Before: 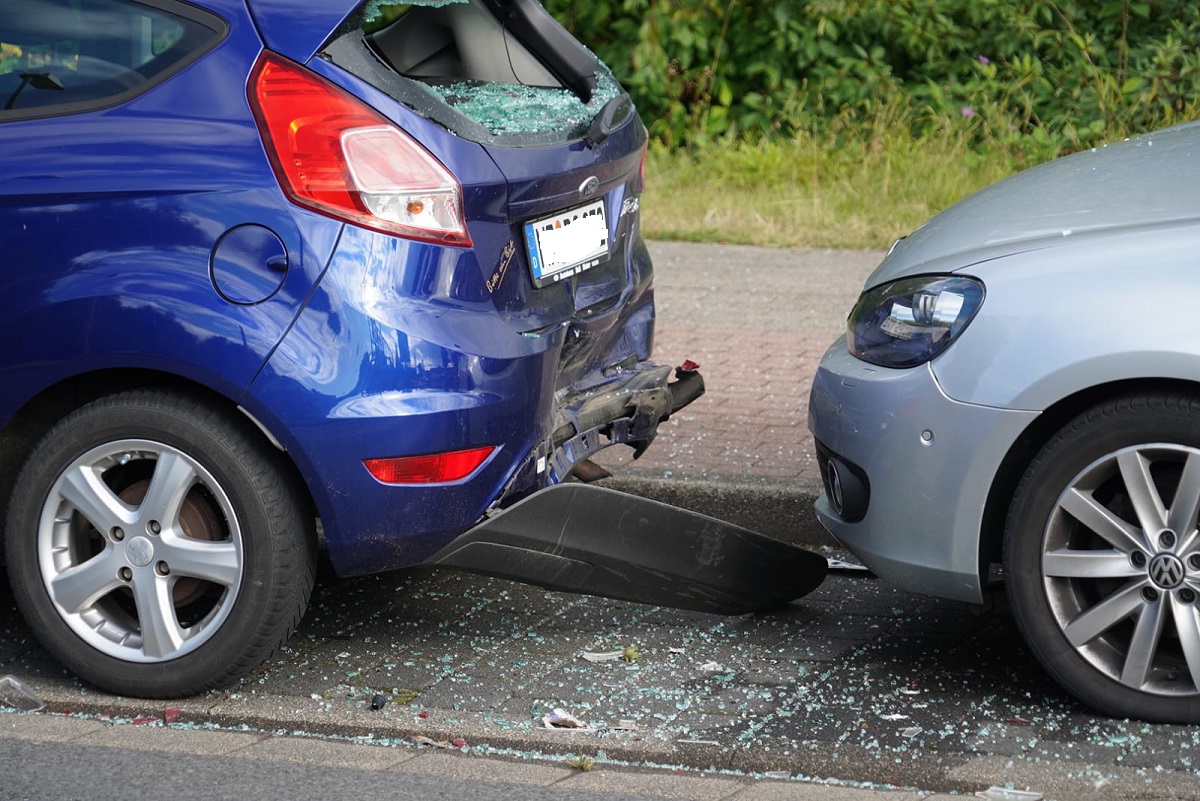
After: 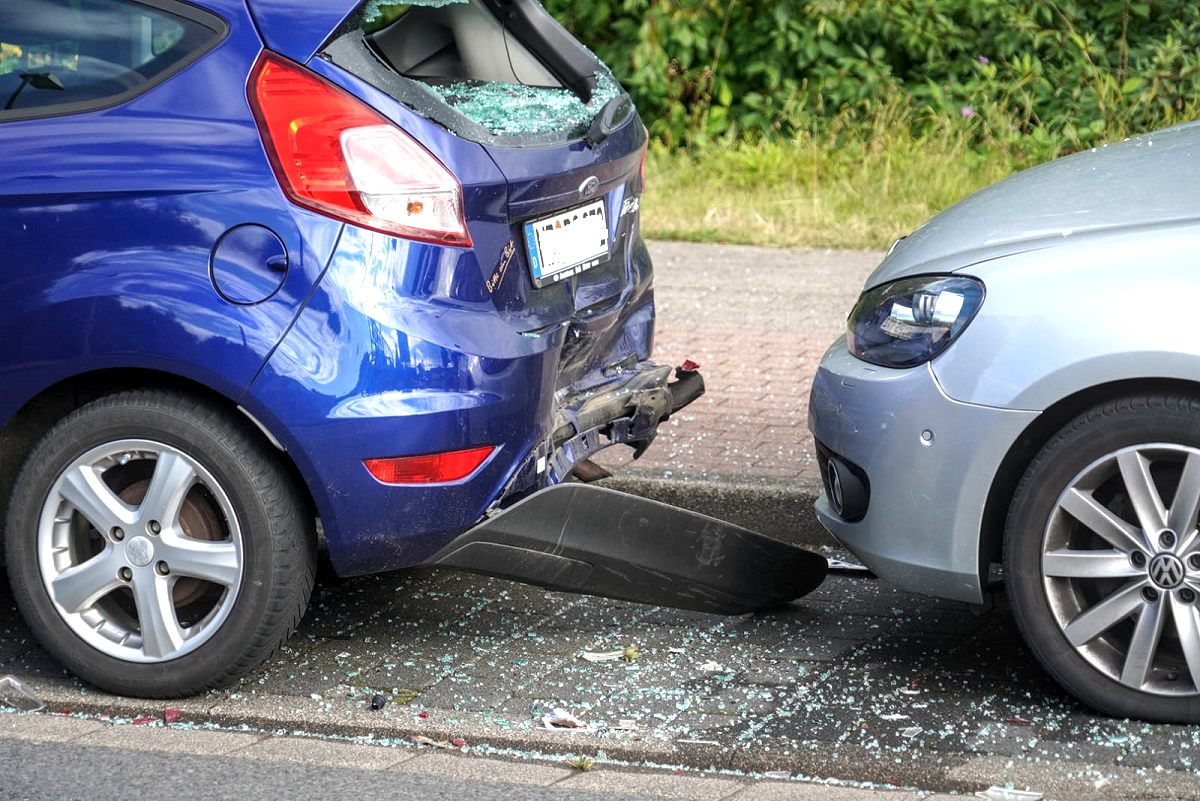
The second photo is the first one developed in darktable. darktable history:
exposure: exposure 0.601 EV, compensate highlight preservation false
shadows and highlights: radius 336.71, shadows 29.12, highlights color adjustment 79.04%, soften with gaussian
local contrast: on, module defaults
